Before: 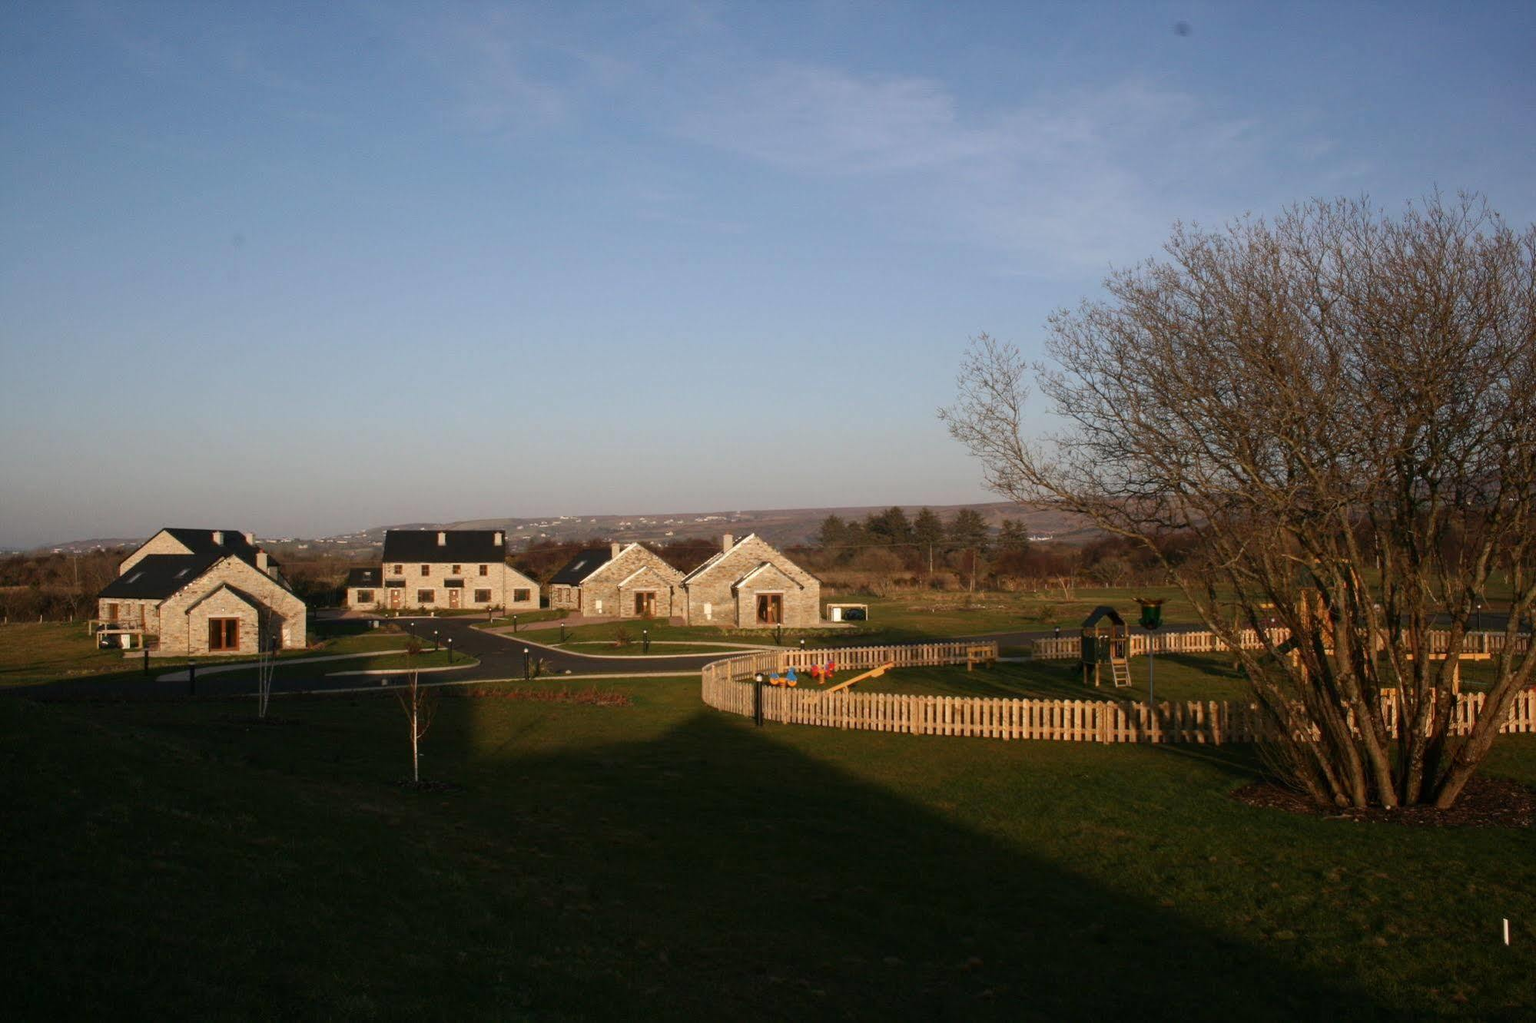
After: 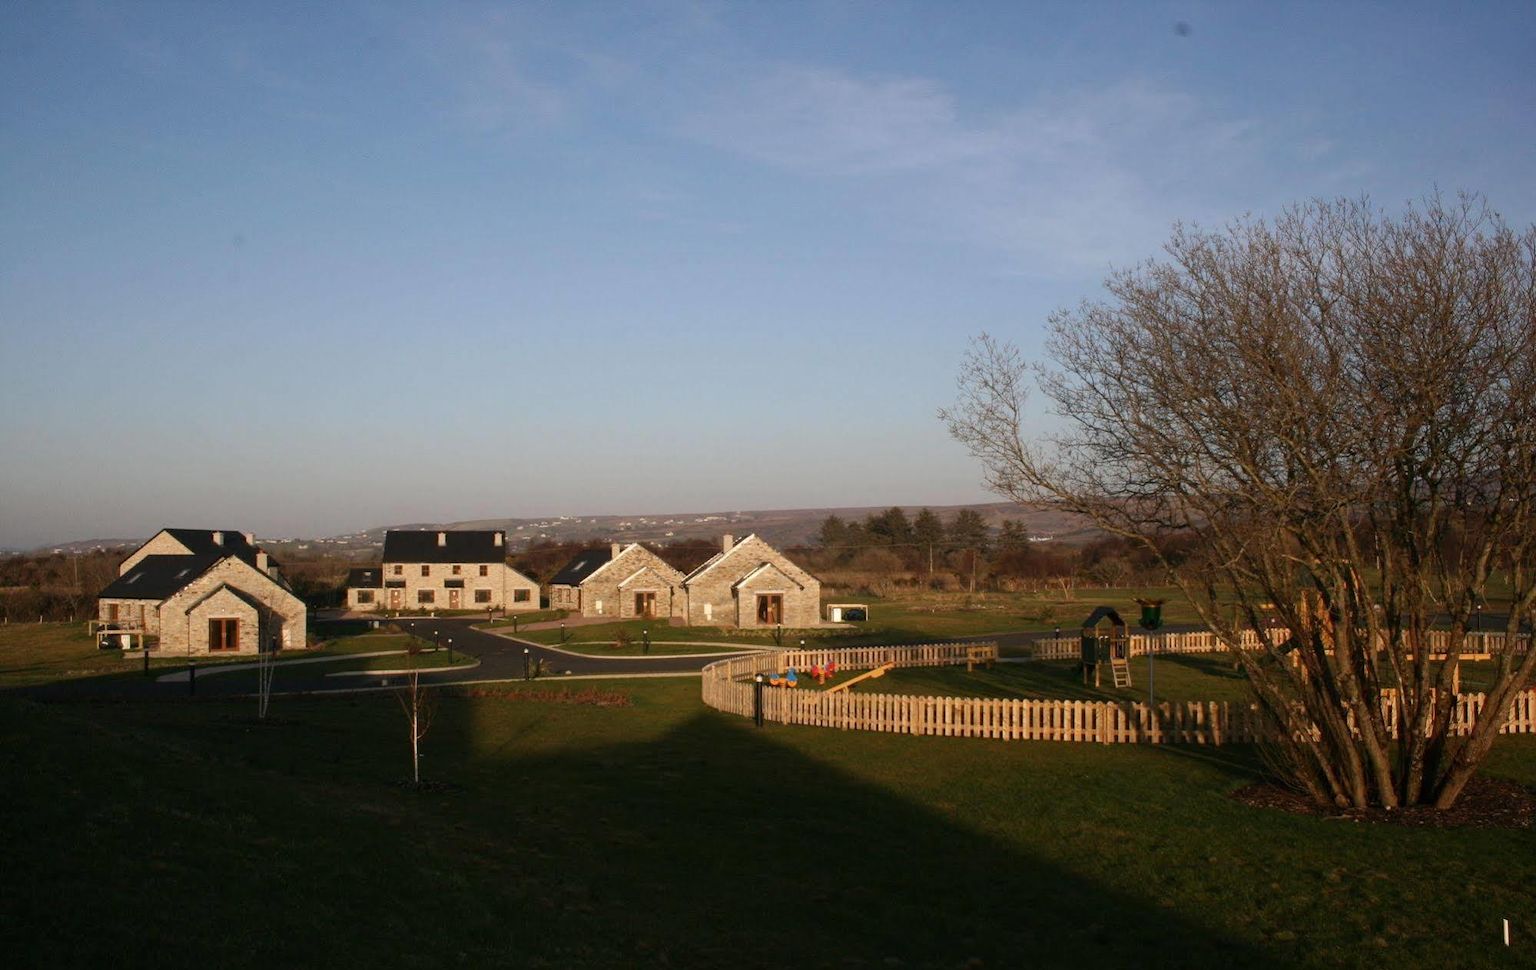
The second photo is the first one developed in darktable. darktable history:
crop and rotate: top 0.006%, bottom 5.152%
